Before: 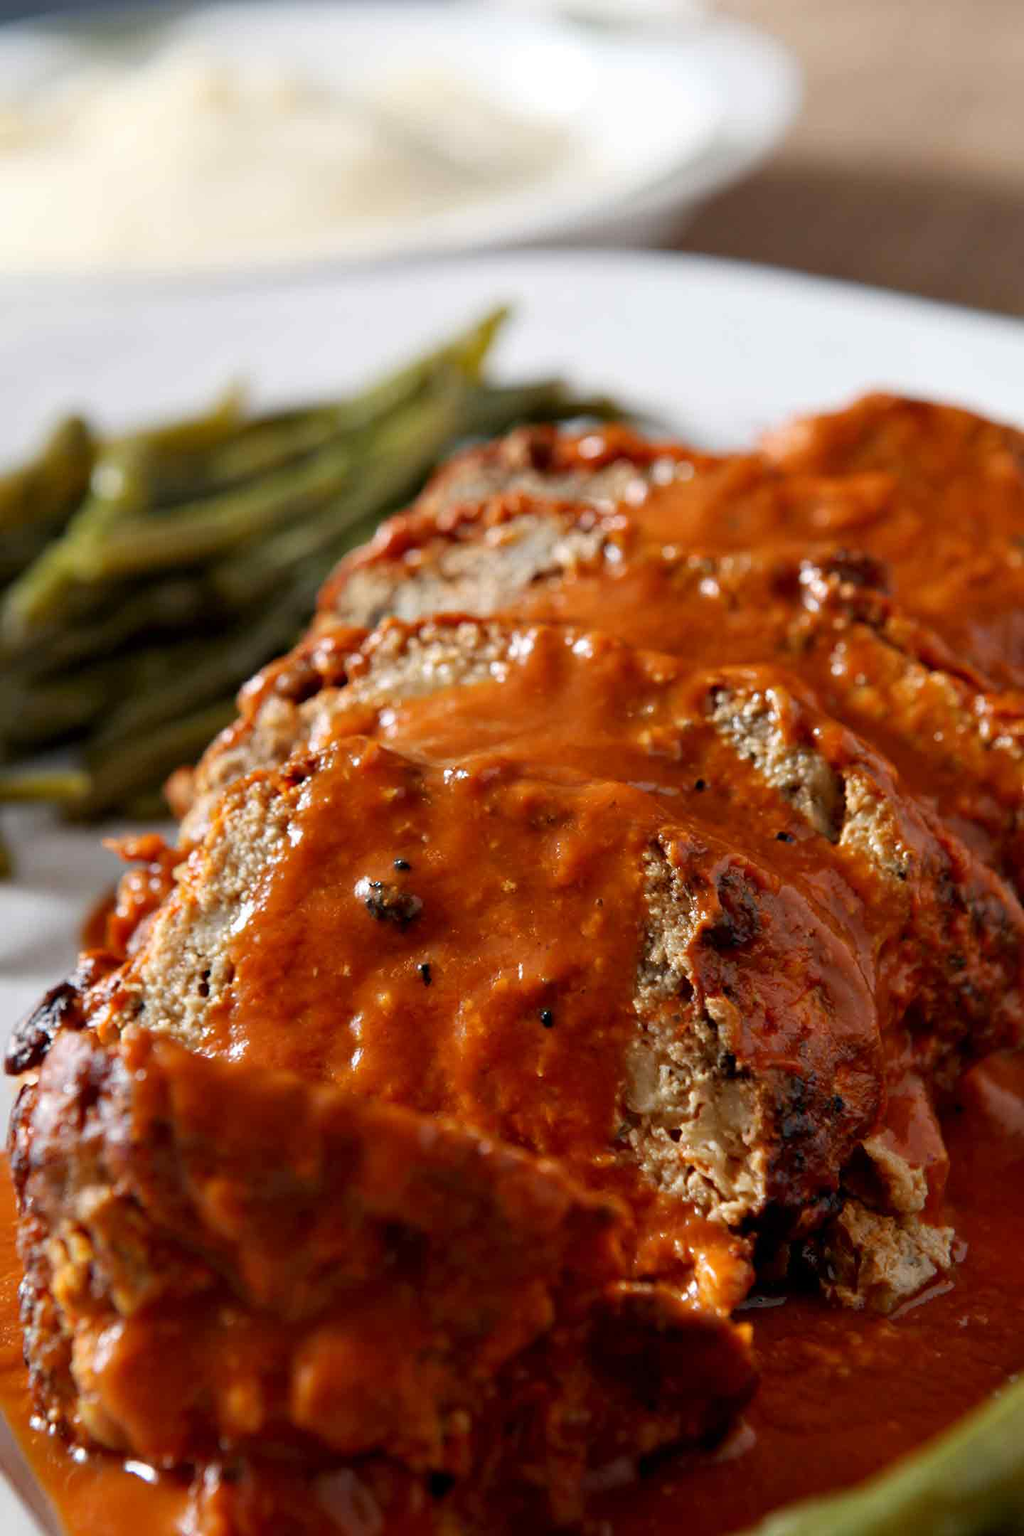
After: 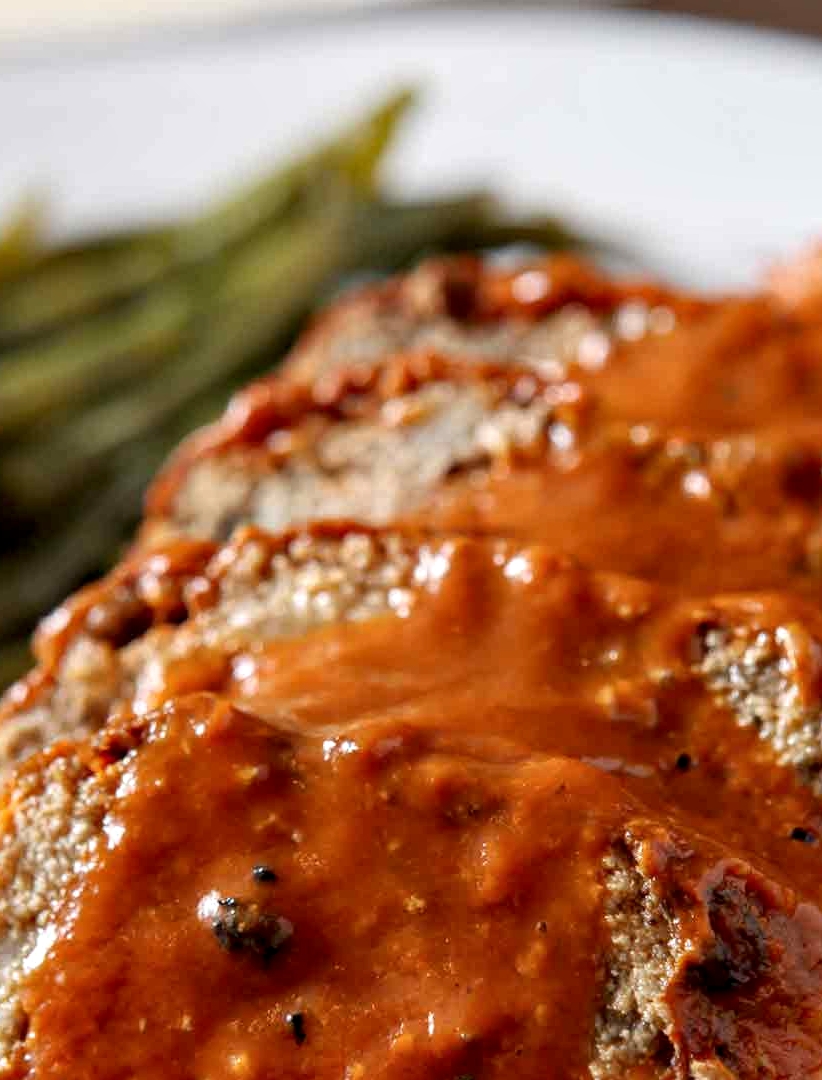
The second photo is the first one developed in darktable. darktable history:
local contrast: on, module defaults
contrast brightness saturation: contrast 0.054
crop: left 20.967%, top 15.838%, right 21.907%, bottom 34.118%
